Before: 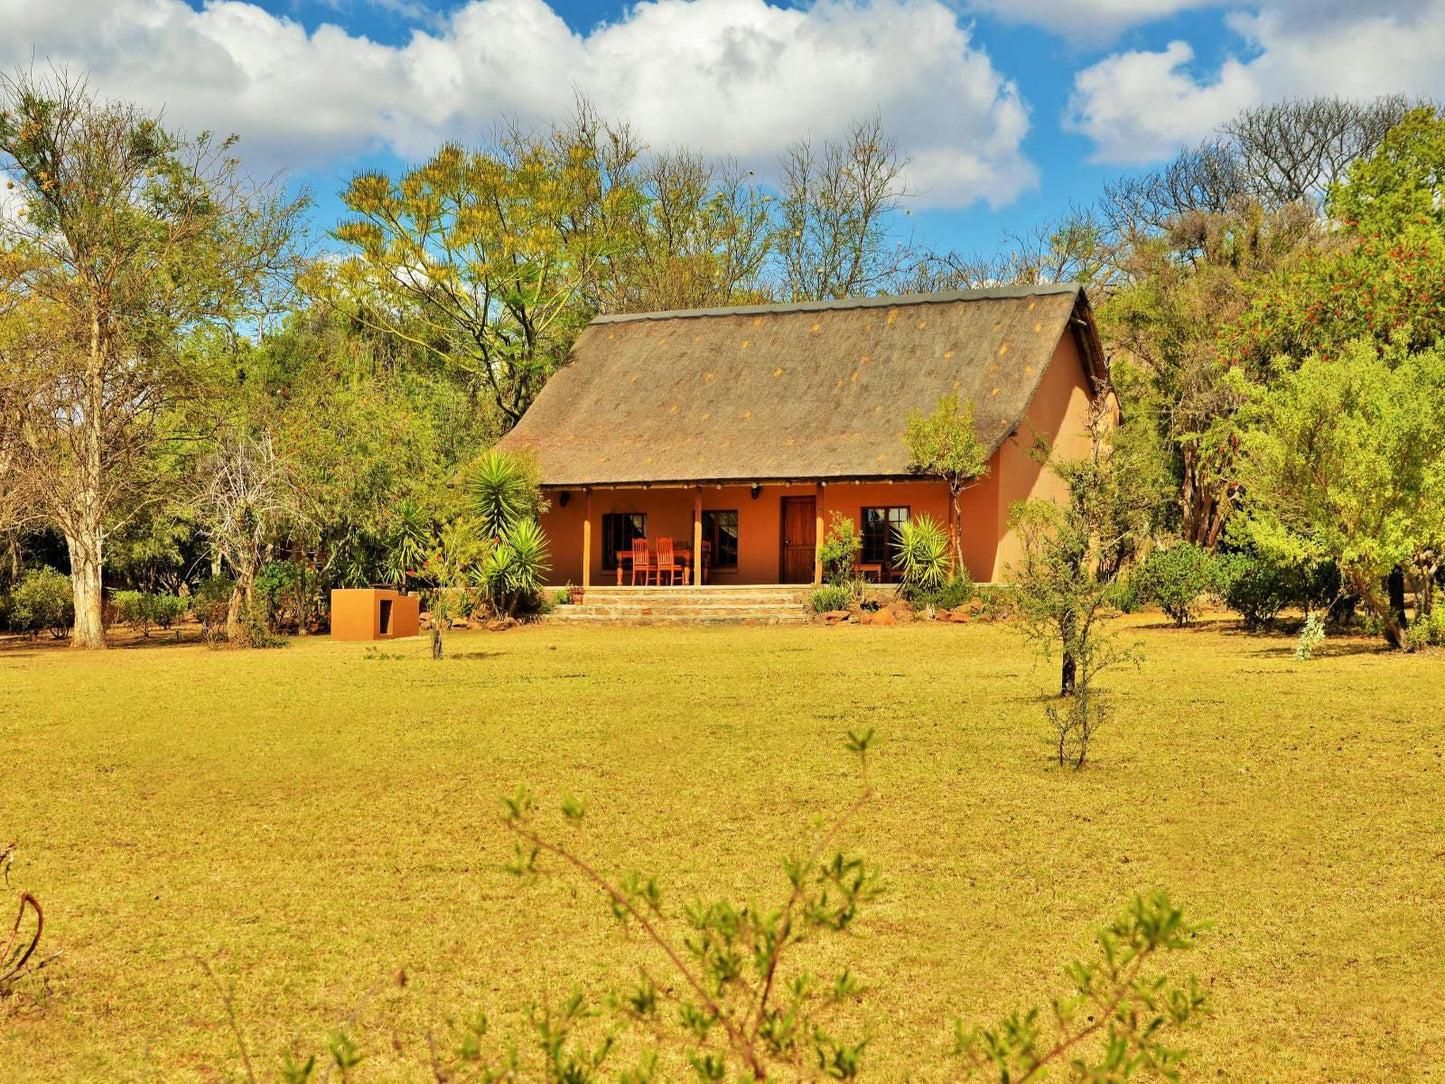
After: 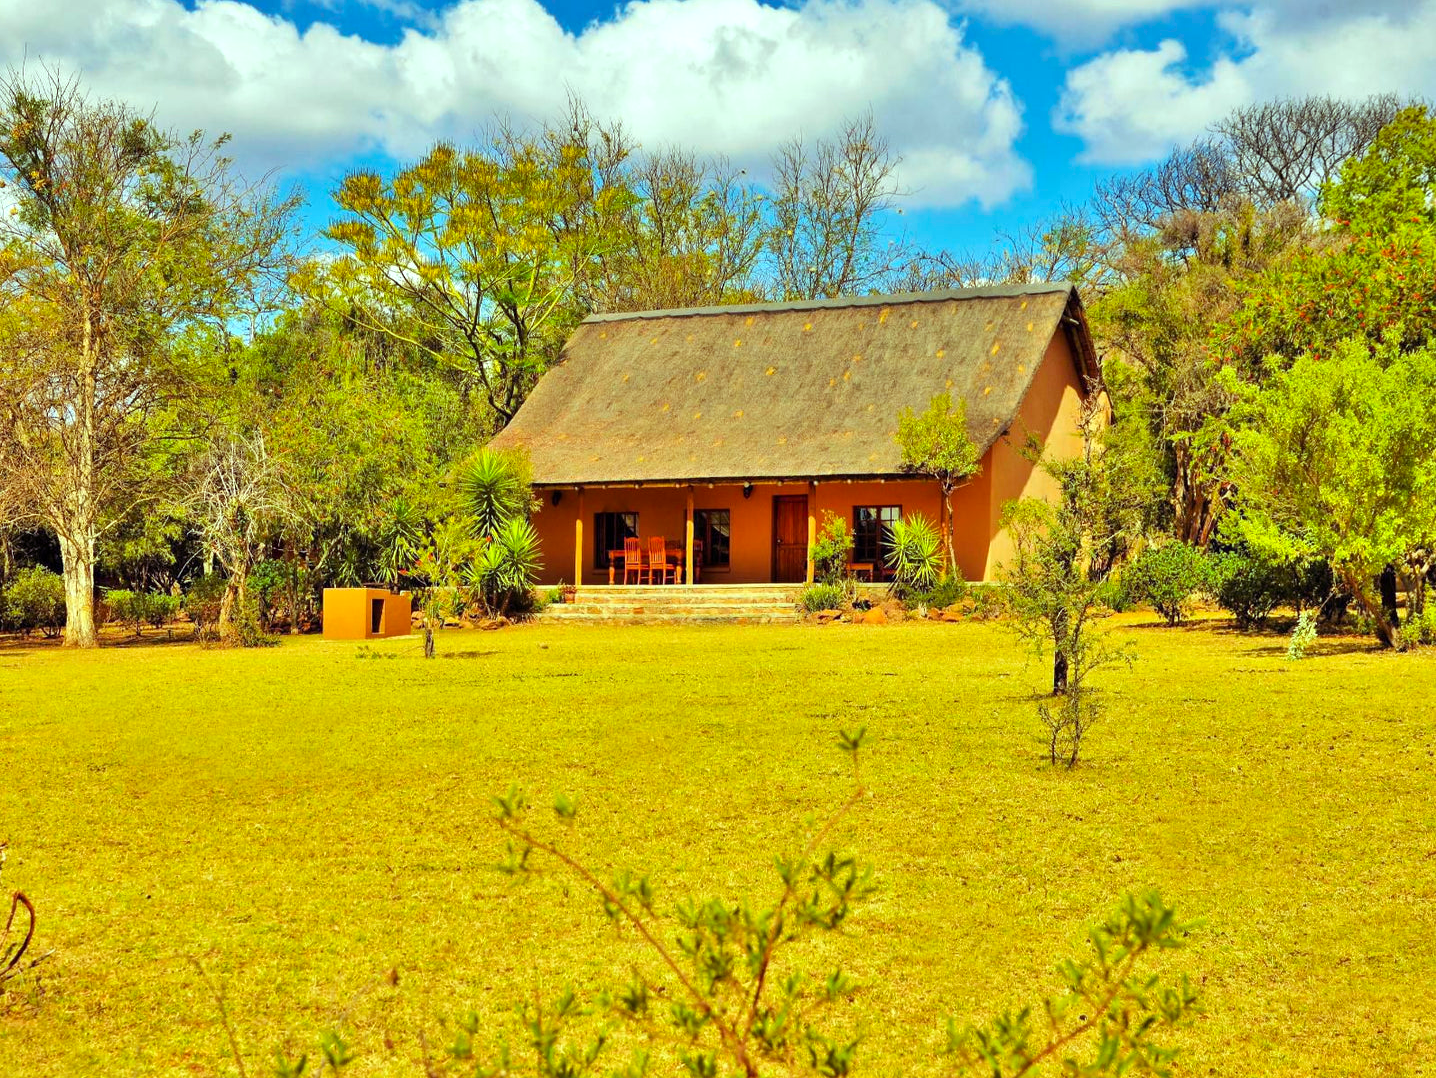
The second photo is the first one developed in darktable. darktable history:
crop and rotate: left 0.614%, top 0.179%, bottom 0.309%
color balance rgb: shadows lift › luminance 0.49%, shadows lift › chroma 6.83%, shadows lift › hue 300.29°, power › hue 208.98°, highlights gain › luminance 20.24%, highlights gain › chroma 2.73%, highlights gain › hue 173.85°, perceptual saturation grading › global saturation 18.05%
